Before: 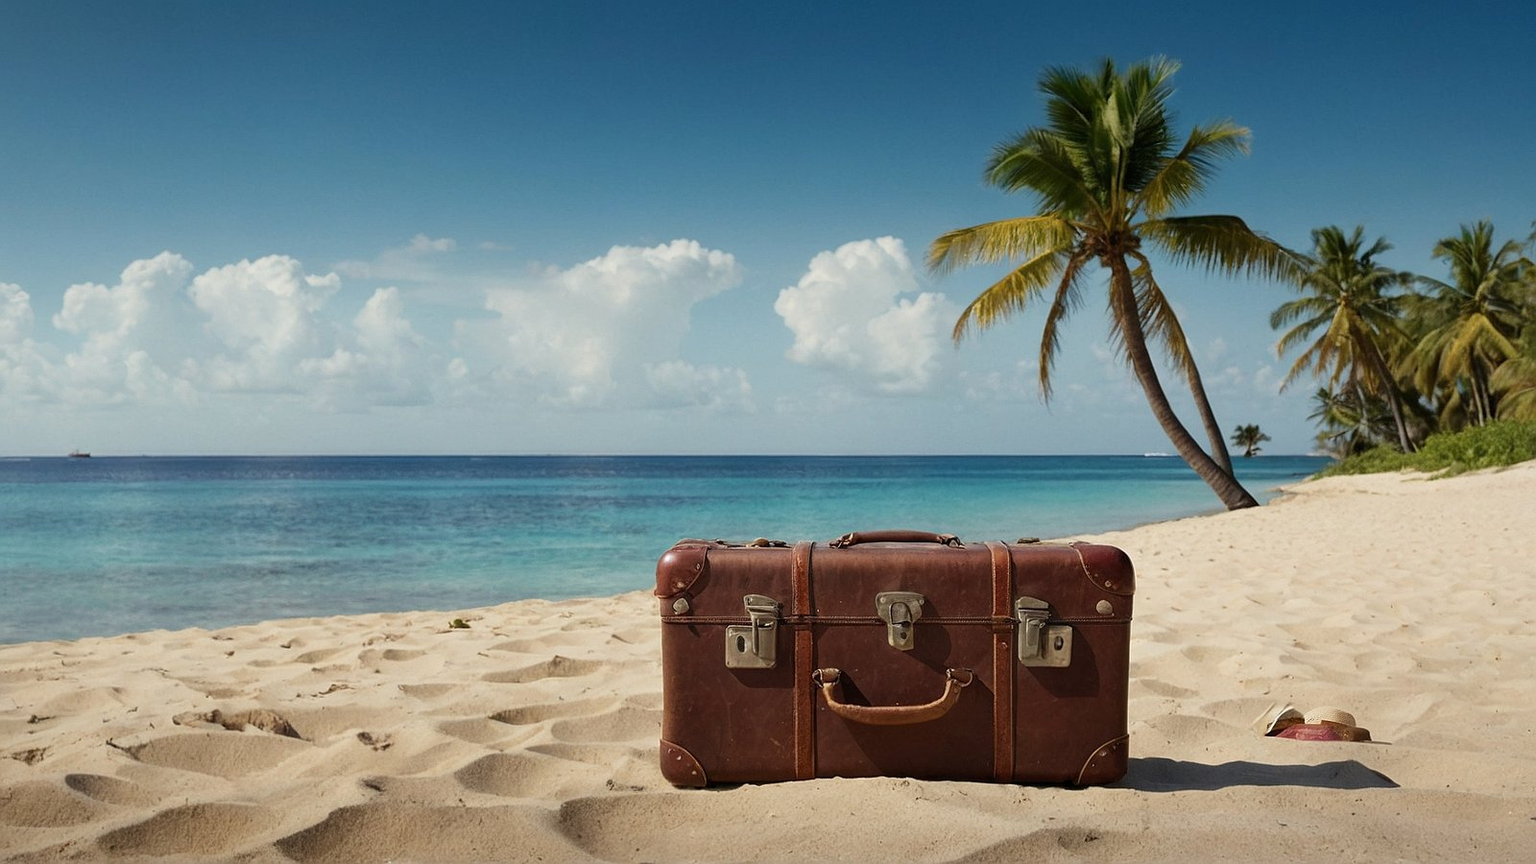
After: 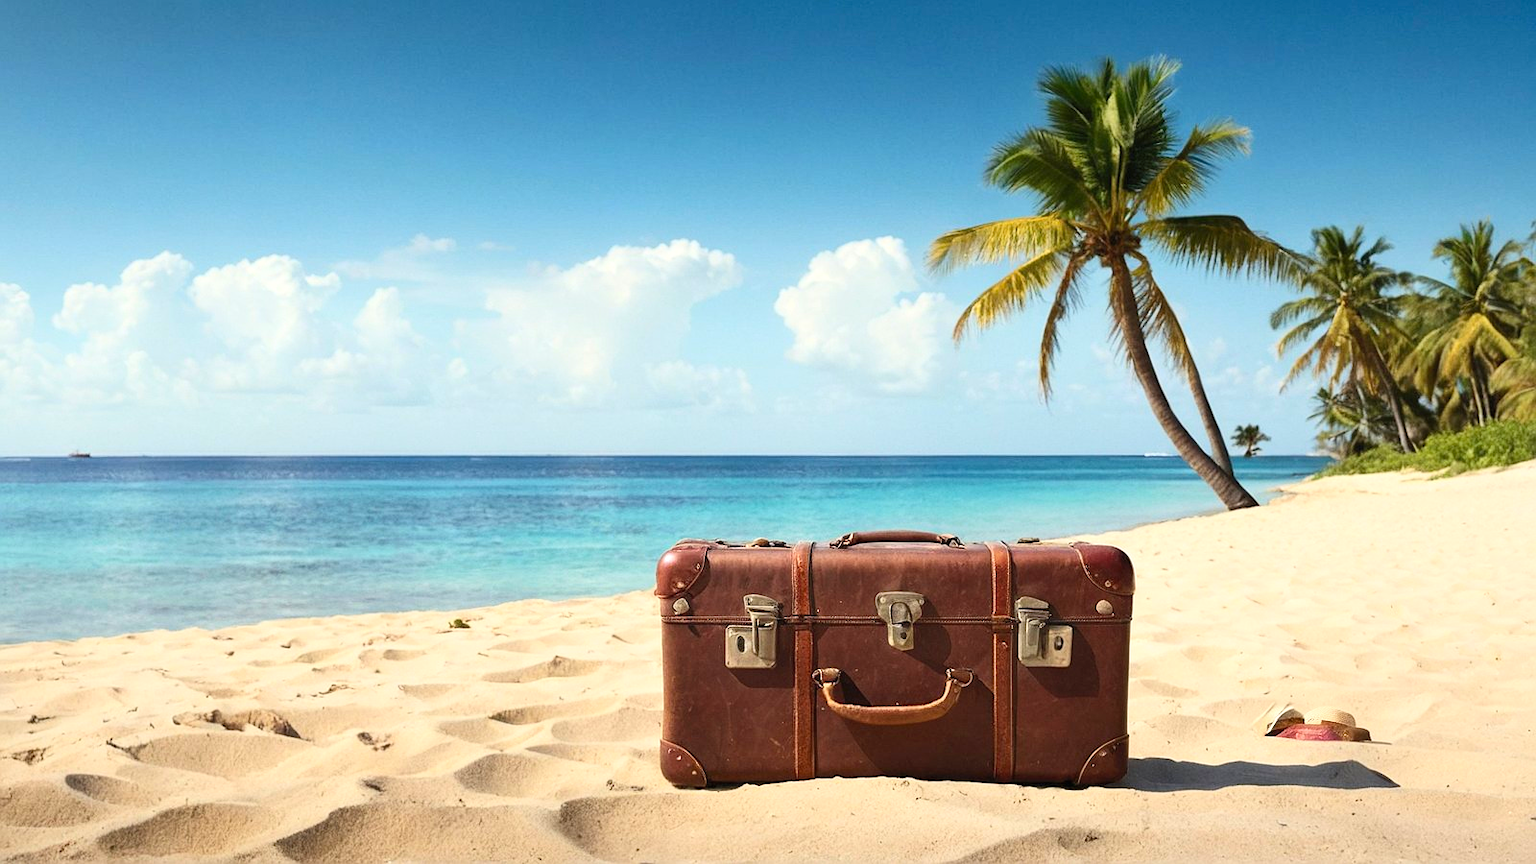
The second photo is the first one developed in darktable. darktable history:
contrast brightness saturation: contrast 0.2, brightness 0.16, saturation 0.22
exposure: black level correction 0, exposure 0.5 EV, compensate highlight preservation false
